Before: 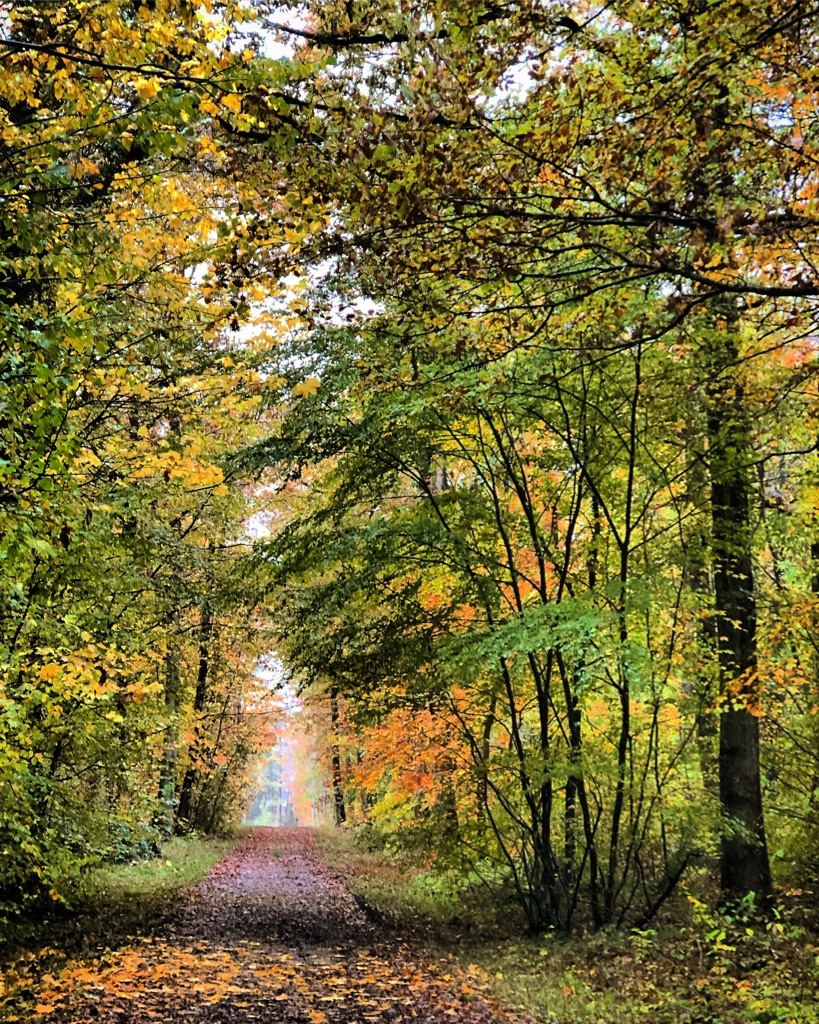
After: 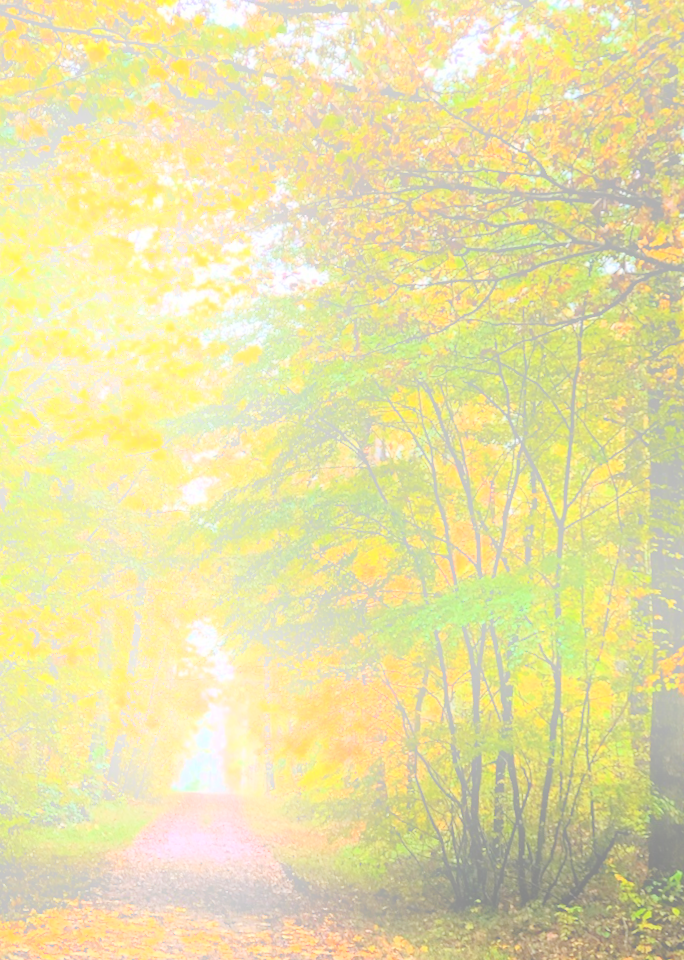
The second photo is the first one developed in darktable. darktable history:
bloom: size 25%, threshold 5%, strength 90%
color zones: curves: ch0 [(0, 0.465) (0.092, 0.596) (0.289, 0.464) (0.429, 0.453) (0.571, 0.464) (0.714, 0.455) (0.857, 0.462) (1, 0.465)]
crop: left 7.598%, right 7.873%
exposure: black level correction 0.001, compensate highlight preservation false
rotate and perspective: rotation 1.57°, crop left 0.018, crop right 0.982, crop top 0.039, crop bottom 0.961
